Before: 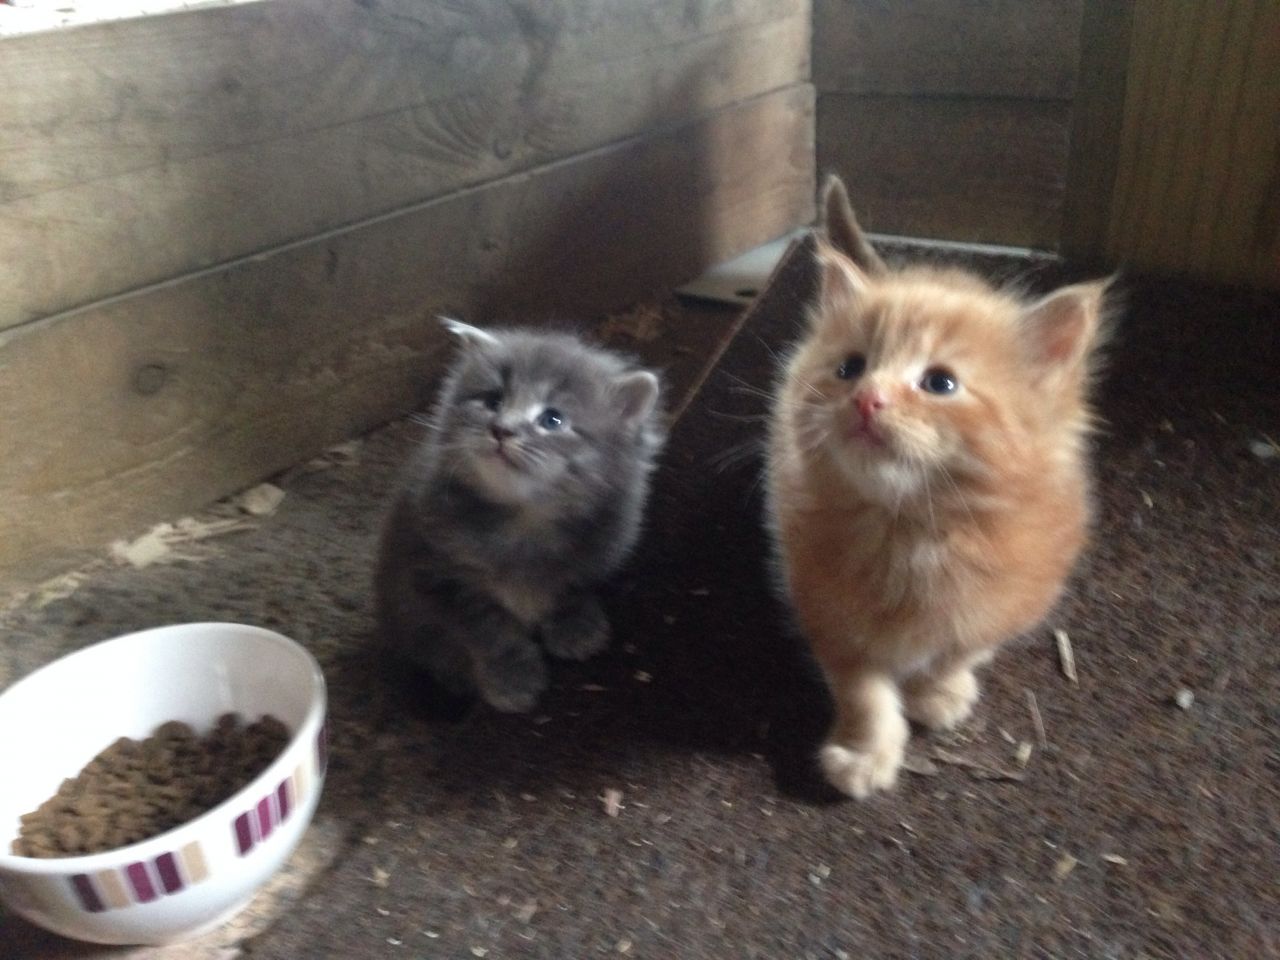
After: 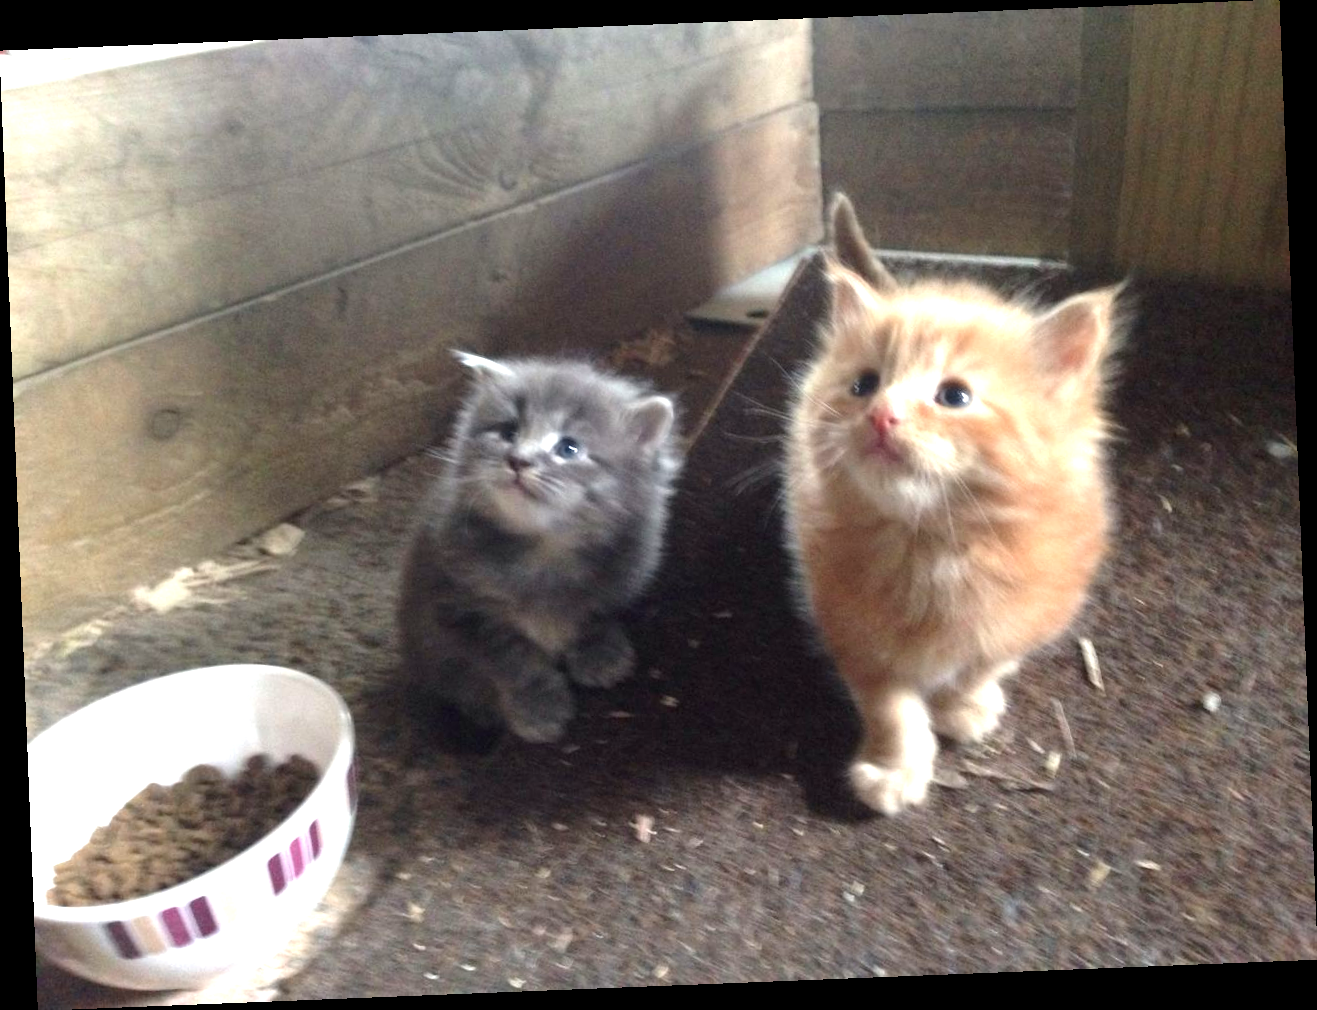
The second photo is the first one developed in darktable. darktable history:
exposure: black level correction 0.001, exposure 1.05 EV, compensate exposure bias true, compensate highlight preservation false
rotate and perspective: rotation -2.29°, automatic cropping off
